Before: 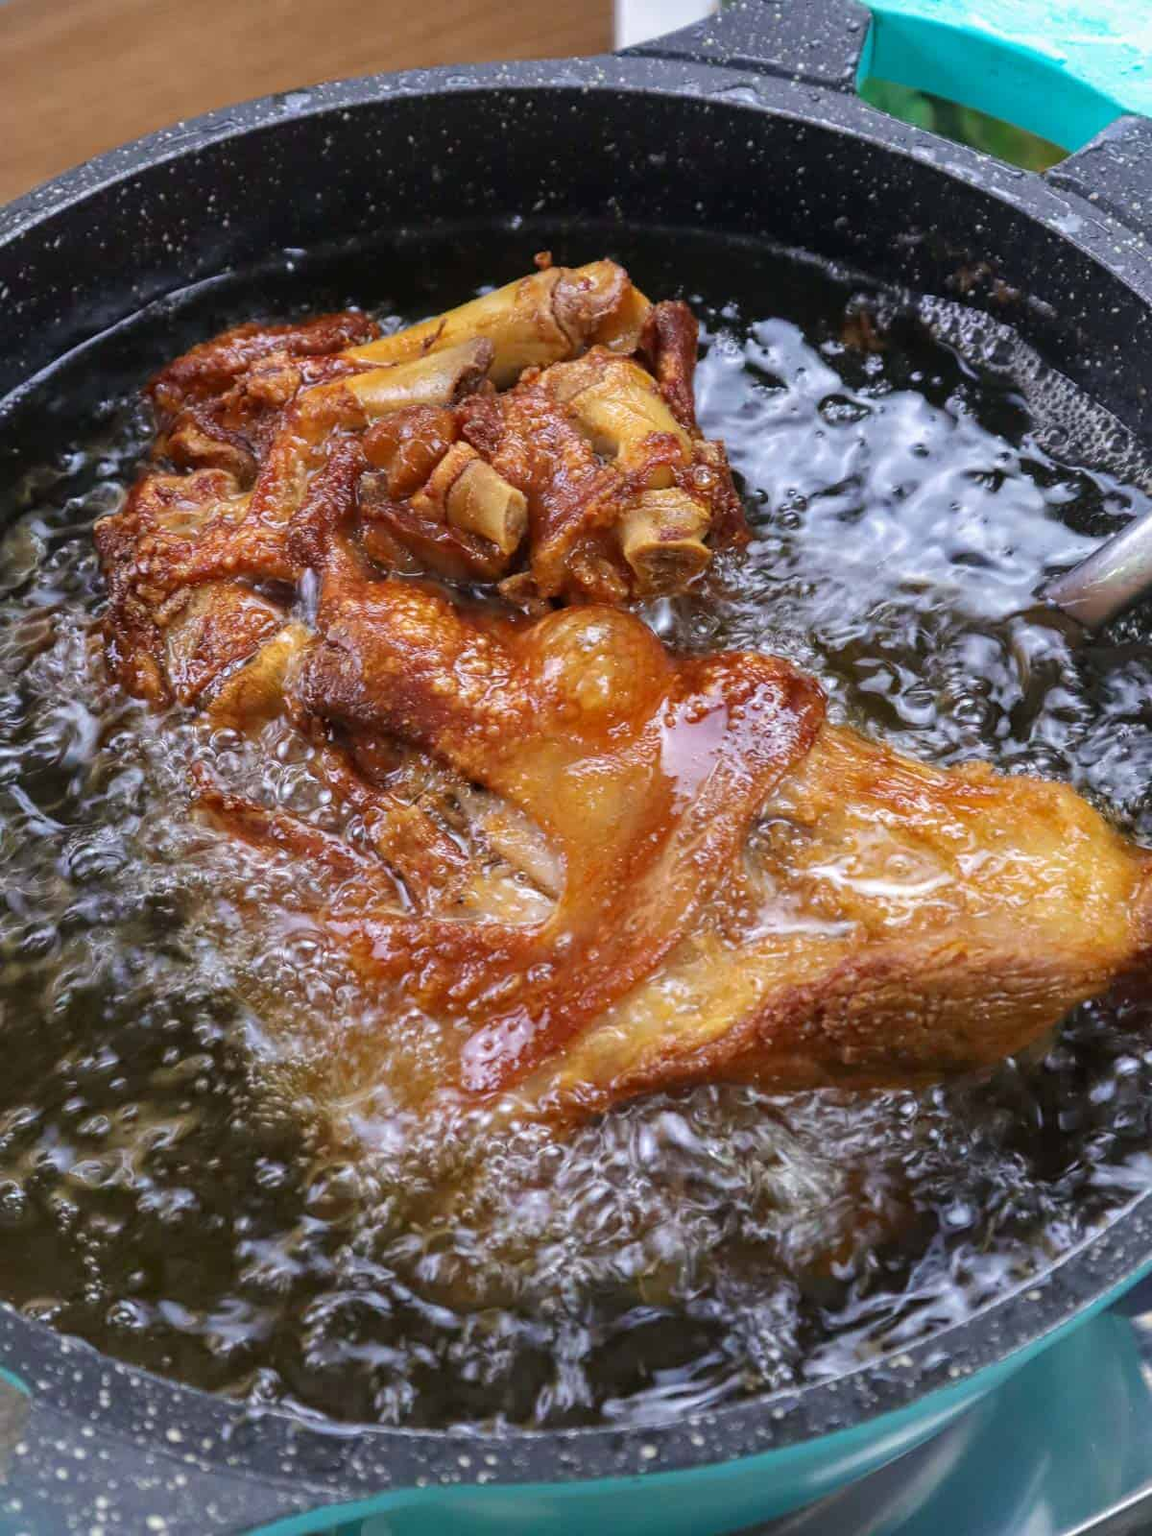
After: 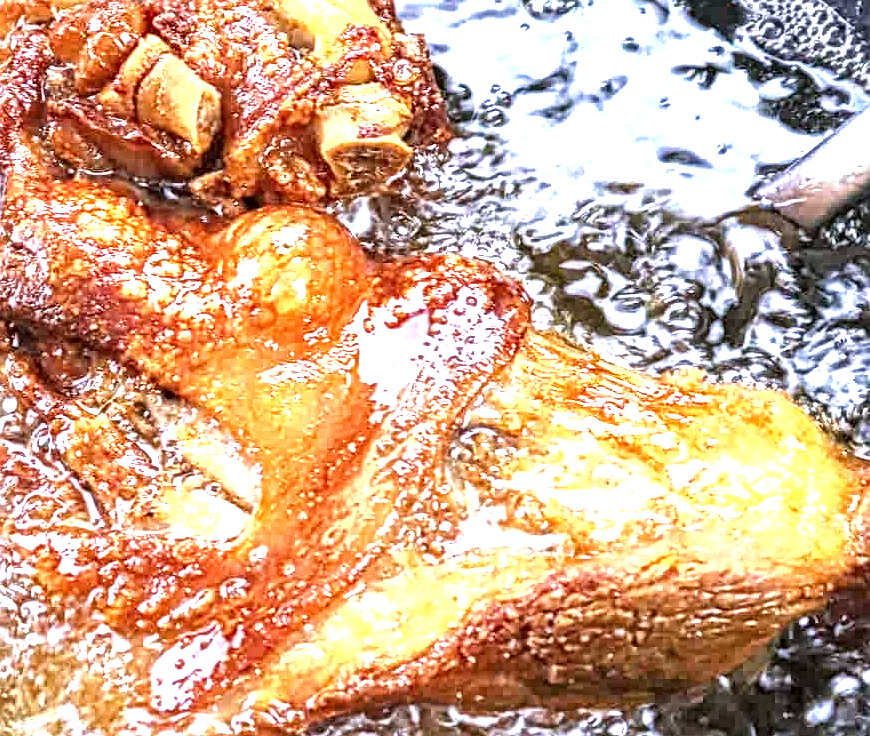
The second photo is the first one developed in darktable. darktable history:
exposure: black level correction 0, exposure 1.2 EV, compensate highlight preservation false
color correction: highlights a* -0.106, highlights b* -5.9, shadows a* -0.144, shadows b* -0.145
crop and rotate: left 27.476%, top 26.614%, bottom 27.369%
tone equalizer: -8 EV -0.42 EV, -7 EV -0.398 EV, -6 EV -0.37 EV, -5 EV -0.226 EV, -3 EV 0.219 EV, -2 EV 0.339 EV, -1 EV 0.371 EV, +0 EV 0.403 EV
local contrast: mode bilateral grid, contrast 20, coarseness 3, detail 300%, midtone range 0.2
